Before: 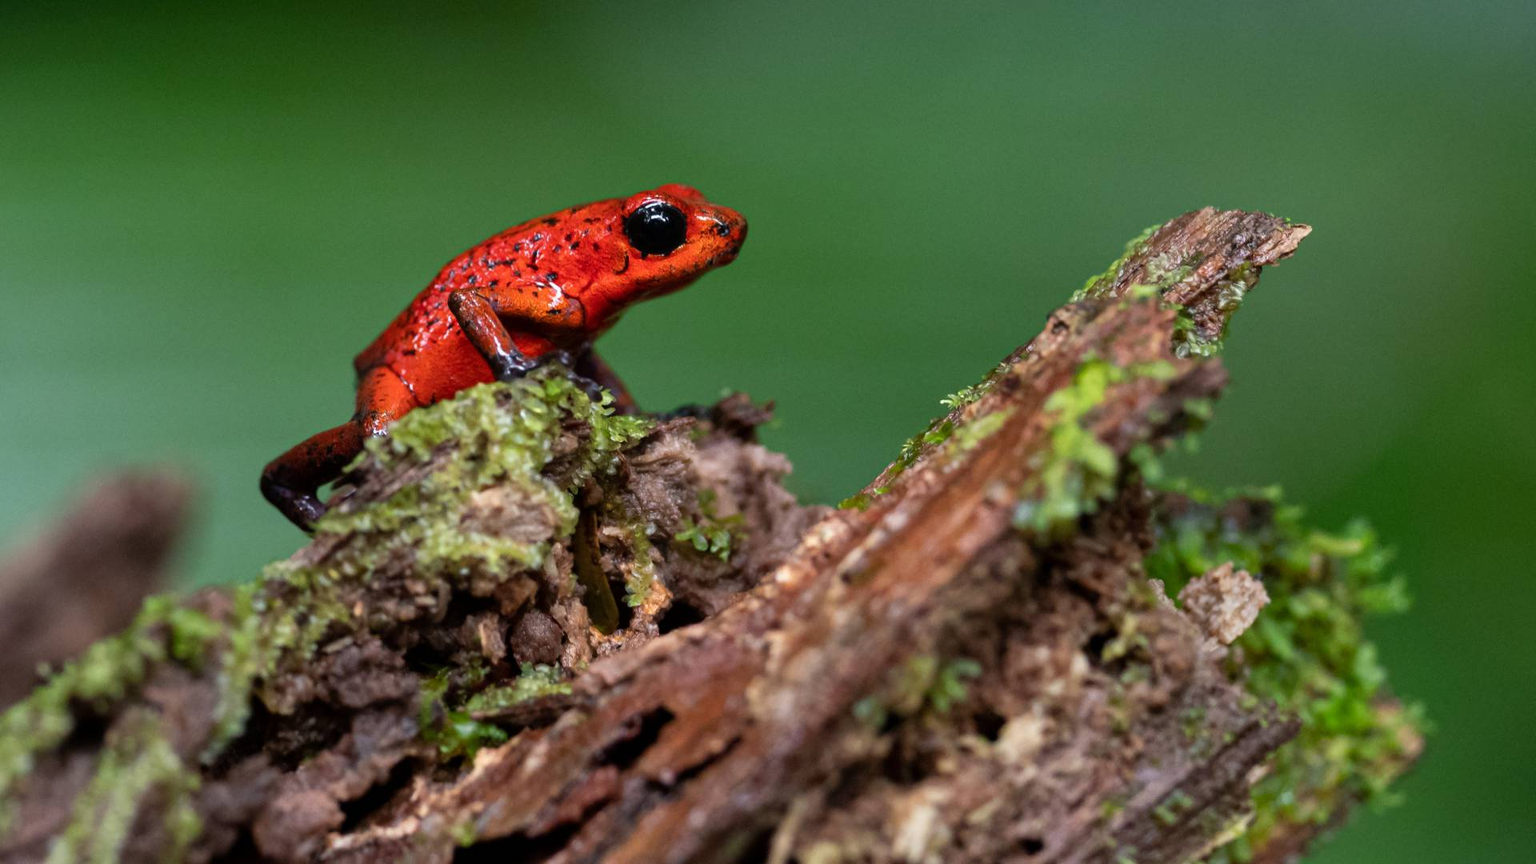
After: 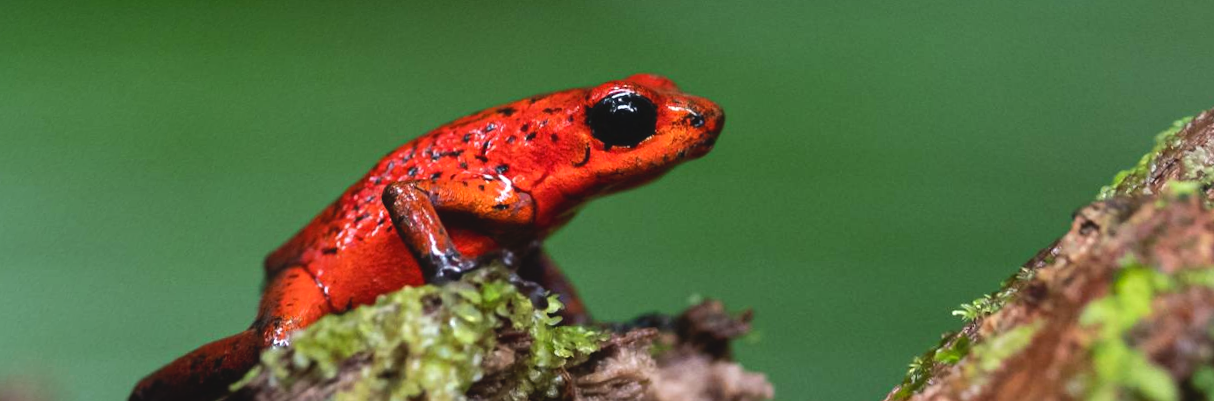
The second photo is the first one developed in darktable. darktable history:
rotate and perspective: rotation 0.72°, lens shift (vertical) -0.352, lens shift (horizontal) -0.051, crop left 0.152, crop right 0.859, crop top 0.019, crop bottom 0.964
contrast brightness saturation: contrast -0.11
tone equalizer: -8 EV -0.417 EV, -7 EV -0.389 EV, -6 EV -0.333 EV, -5 EV -0.222 EV, -3 EV 0.222 EV, -2 EV 0.333 EV, -1 EV 0.389 EV, +0 EV 0.417 EV, edges refinement/feathering 500, mask exposure compensation -1.25 EV, preserve details no
crop: left 0.579%, top 7.627%, right 23.167%, bottom 54.275%
